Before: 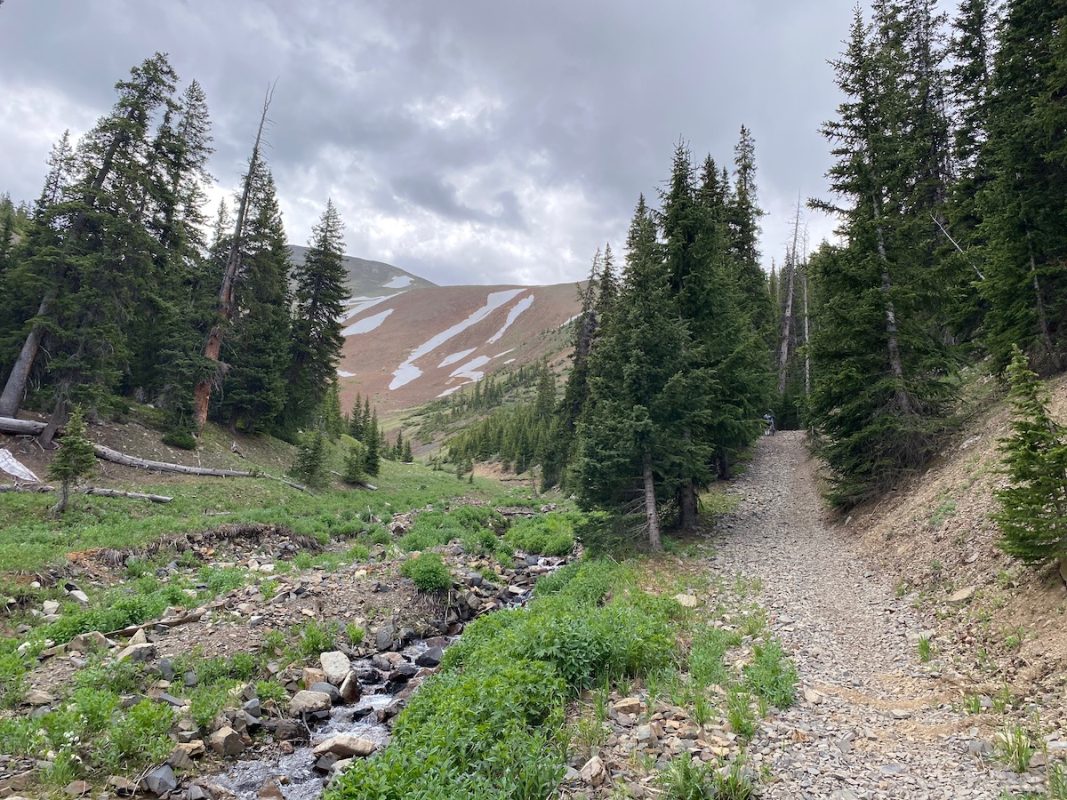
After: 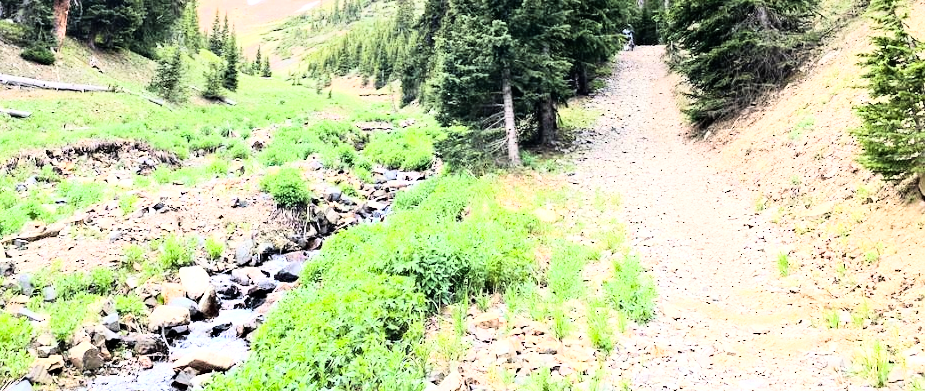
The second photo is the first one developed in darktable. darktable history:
rgb curve: curves: ch0 [(0, 0) (0.21, 0.15) (0.24, 0.21) (0.5, 0.75) (0.75, 0.96) (0.89, 0.99) (1, 1)]; ch1 [(0, 0.02) (0.21, 0.13) (0.25, 0.2) (0.5, 0.67) (0.75, 0.9) (0.89, 0.97) (1, 1)]; ch2 [(0, 0.02) (0.21, 0.13) (0.25, 0.2) (0.5, 0.67) (0.75, 0.9) (0.89, 0.97) (1, 1)], compensate middle gray true
haze removal: compatibility mode true, adaptive false
exposure: exposure 1 EV, compensate highlight preservation false
crop and rotate: left 13.306%, top 48.129%, bottom 2.928%
